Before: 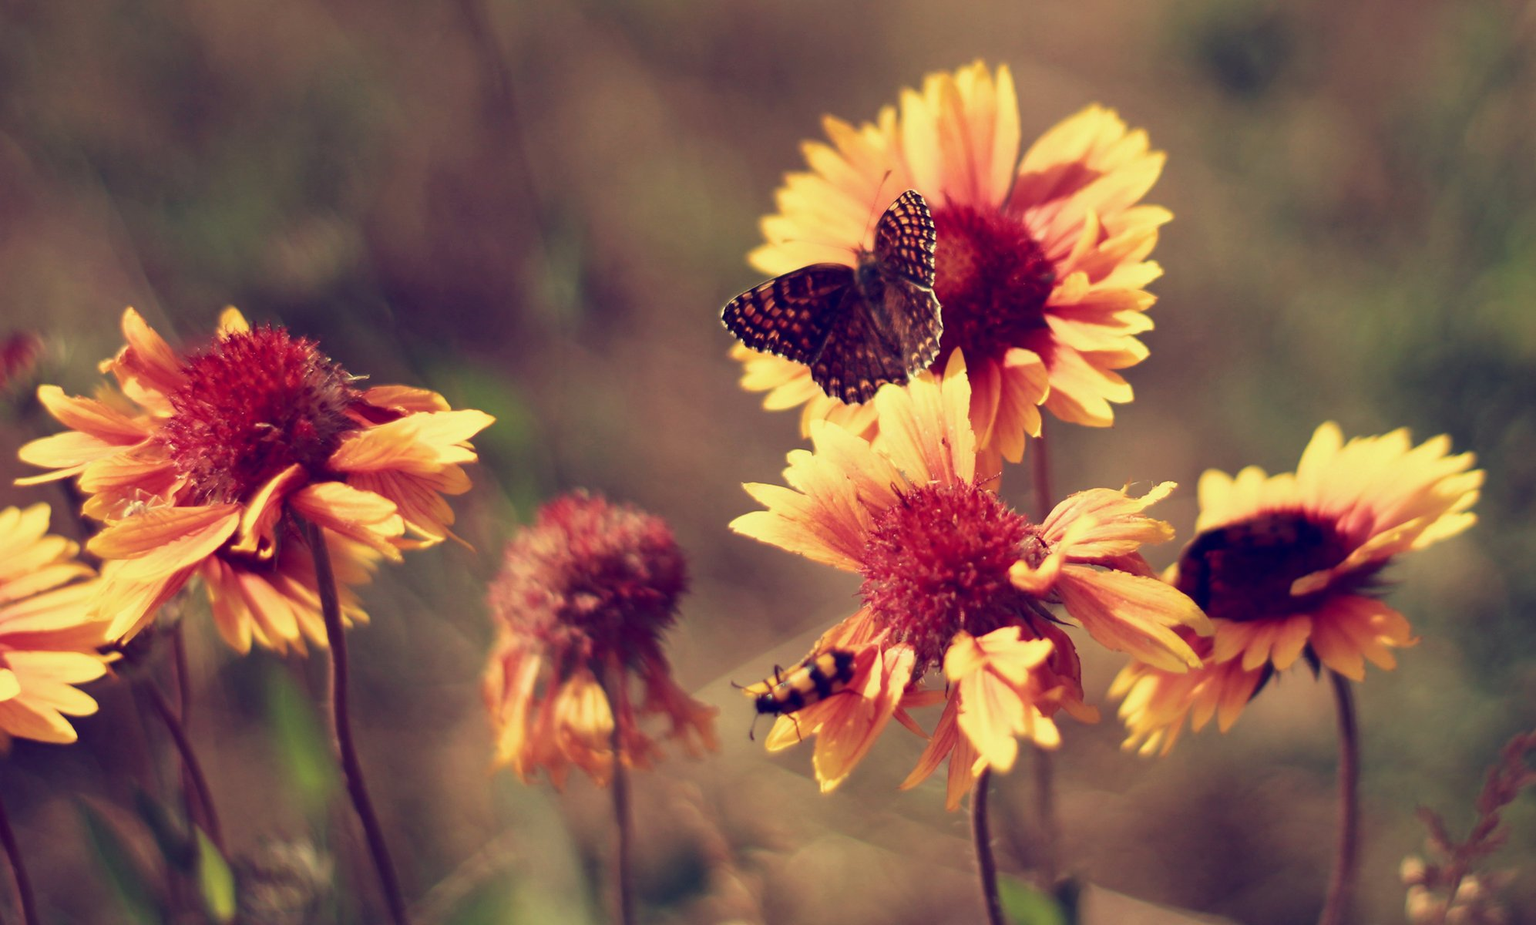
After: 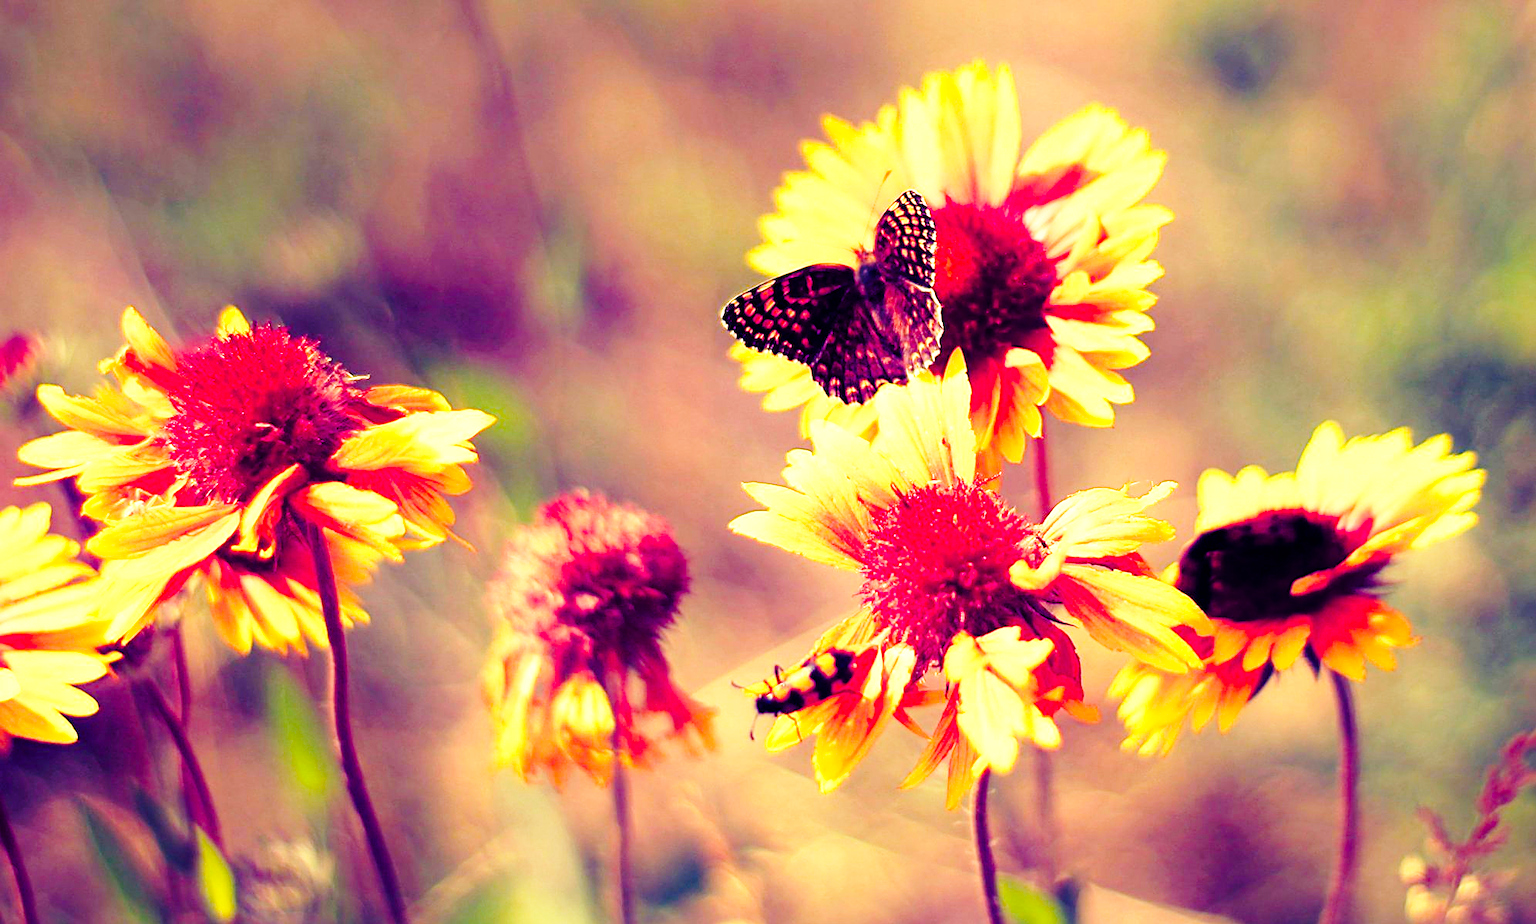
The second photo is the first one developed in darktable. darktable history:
sharpen: on, module defaults
base curve: curves: ch0 [(0, 0) (0.028, 0.03) (0.121, 0.232) (0.46, 0.748) (0.859, 0.968) (1, 1)], preserve colors none
tone equalizer: -8 EV -1.12 EV, -7 EV -1.03 EV, -6 EV -0.849 EV, -5 EV -0.591 EV, -3 EV 0.588 EV, -2 EV 0.838 EV, -1 EV 0.997 EV, +0 EV 1.07 EV
color balance rgb: linear chroma grading › global chroma 9.859%, perceptual saturation grading › global saturation 20%, perceptual saturation grading › highlights 1.982%, perceptual saturation grading › shadows 50.016%, global vibrance 9.884%
